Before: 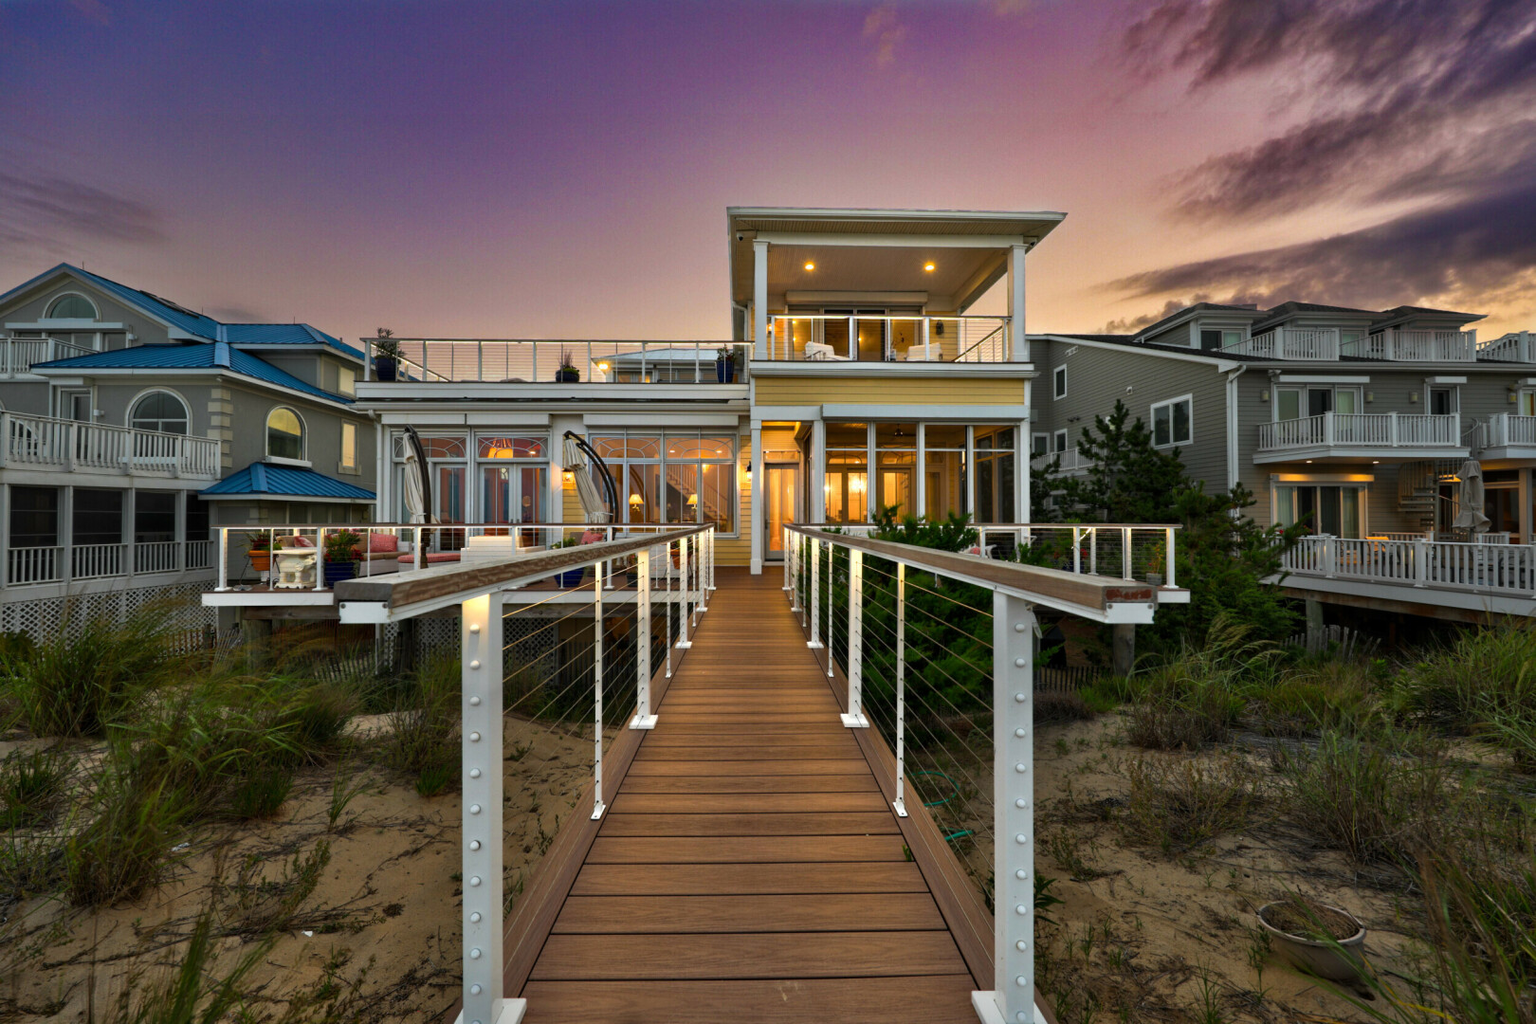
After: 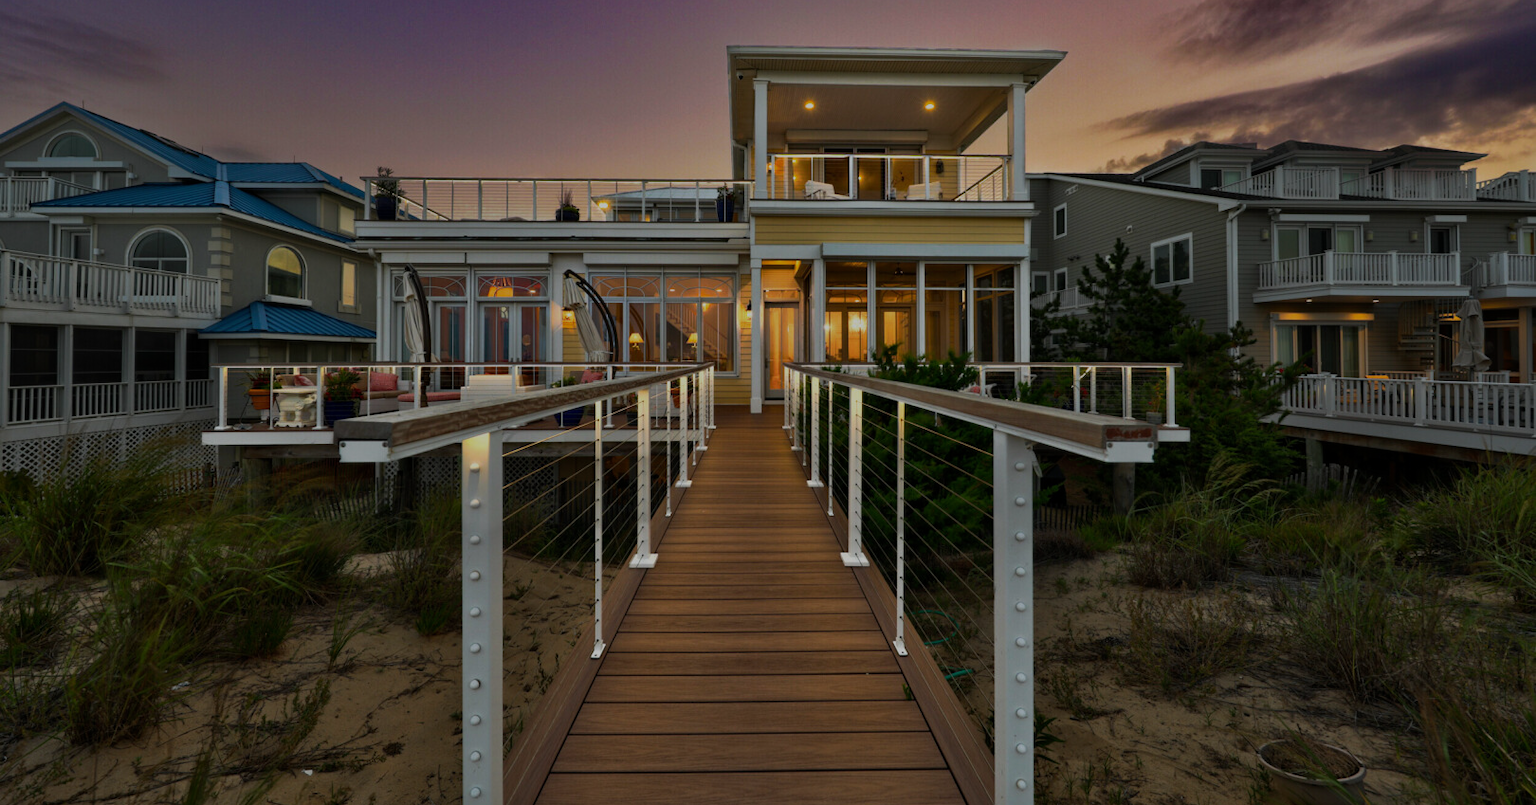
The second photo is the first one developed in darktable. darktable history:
tone curve: curves: ch0 [(0, 0) (0.003, 0.003) (0.011, 0.011) (0.025, 0.024) (0.044, 0.043) (0.069, 0.068) (0.1, 0.097) (0.136, 0.133) (0.177, 0.173) (0.224, 0.219) (0.277, 0.27) (0.335, 0.327) (0.399, 0.39) (0.468, 0.457) (0.543, 0.545) (0.623, 0.625) (0.709, 0.71) (0.801, 0.801) (0.898, 0.898) (1, 1)], preserve colors none
exposure: exposure -1 EV, compensate highlight preservation false
crop and rotate: top 15.774%, bottom 5.506%
